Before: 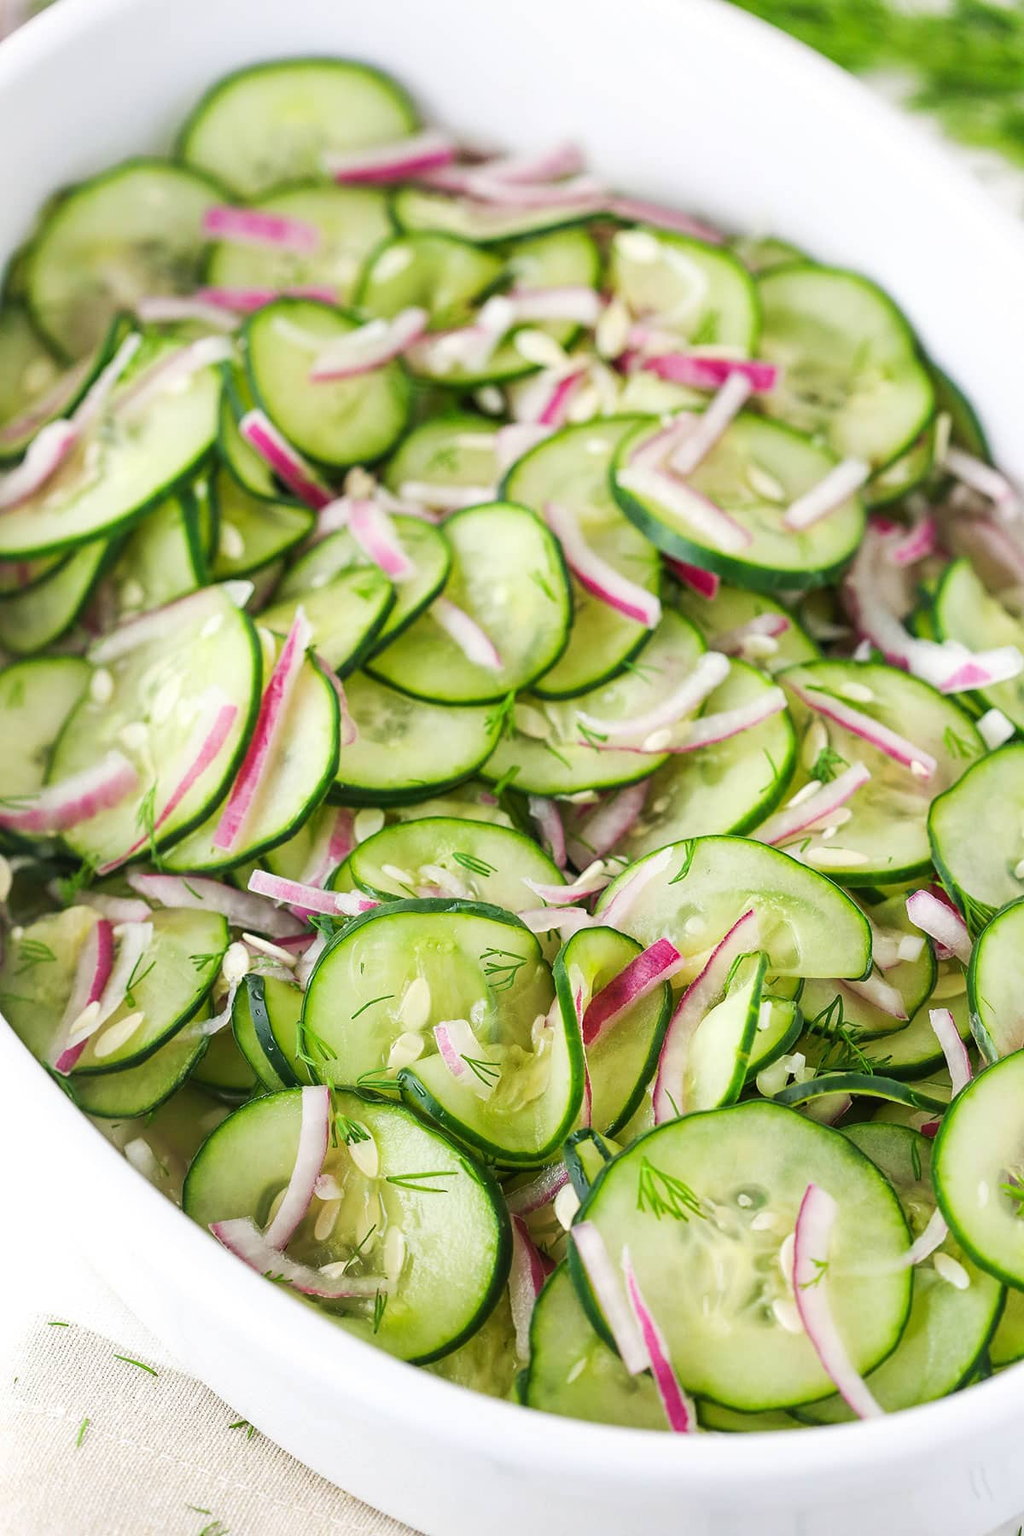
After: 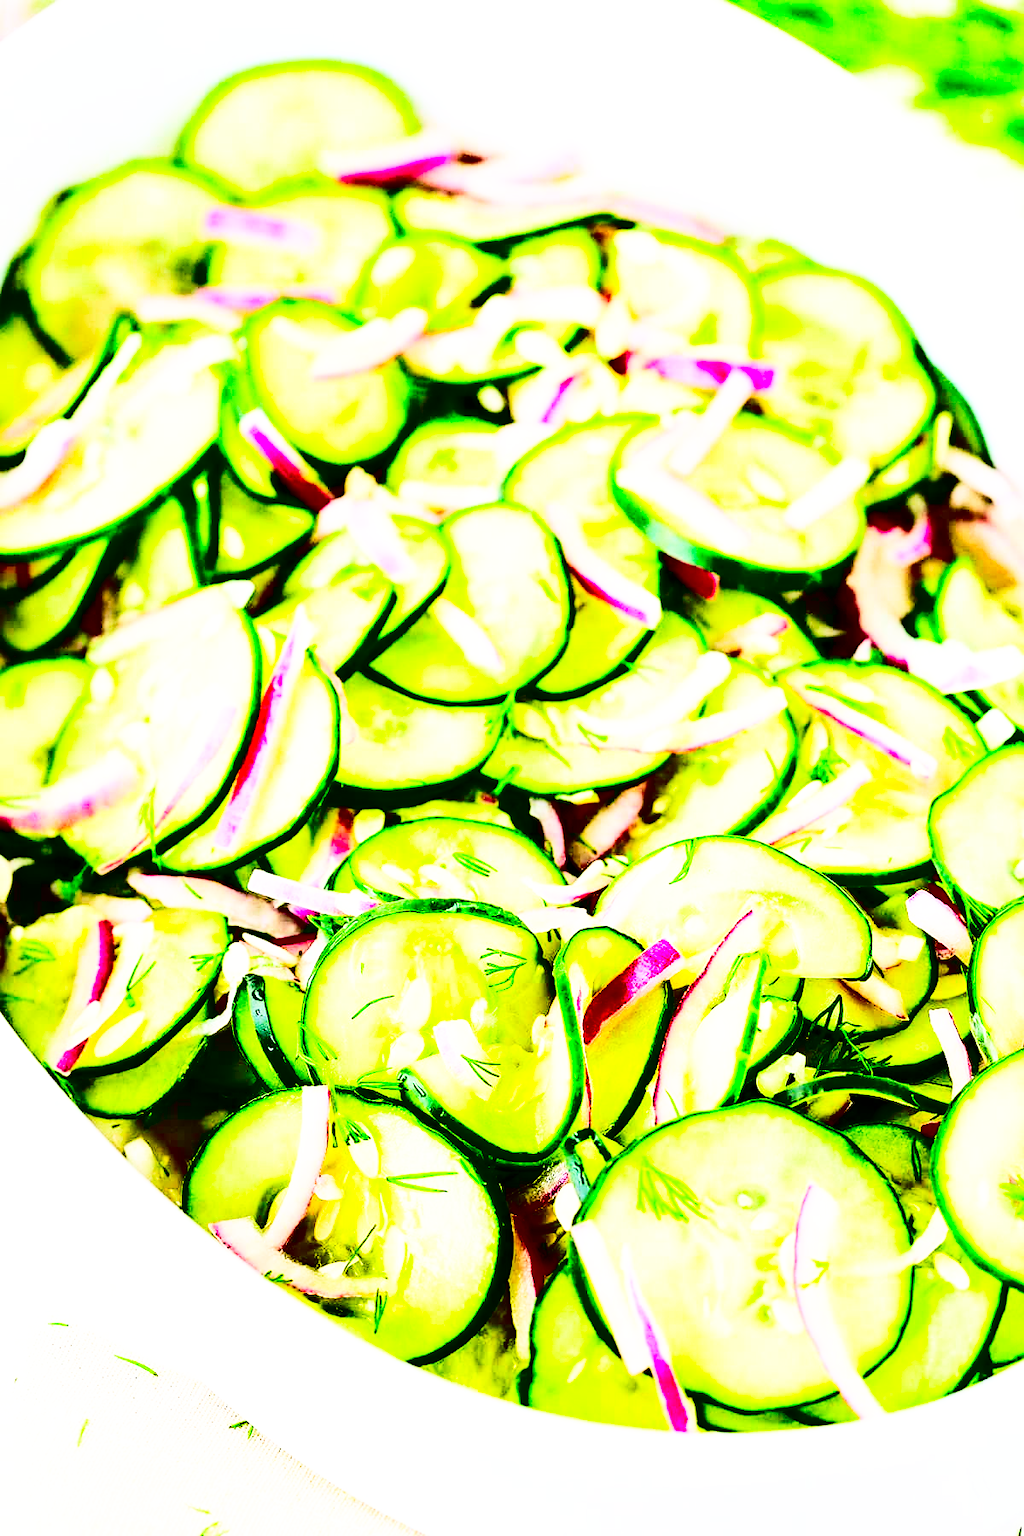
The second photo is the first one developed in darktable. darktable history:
contrast brightness saturation: contrast 0.77, brightness -1, saturation 1
base curve: curves: ch0 [(0, 0) (0.007, 0.004) (0.027, 0.03) (0.046, 0.07) (0.207, 0.54) (0.442, 0.872) (0.673, 0.972) (1, 1)], preserve colors none
tone equalizer: on, module defaults
